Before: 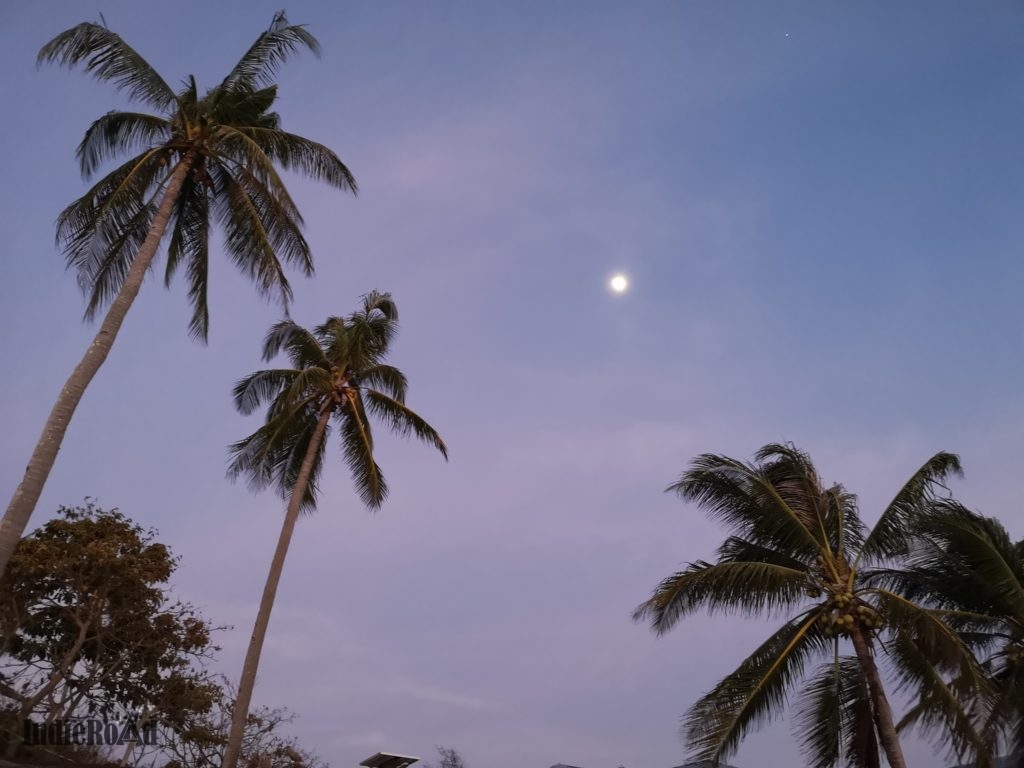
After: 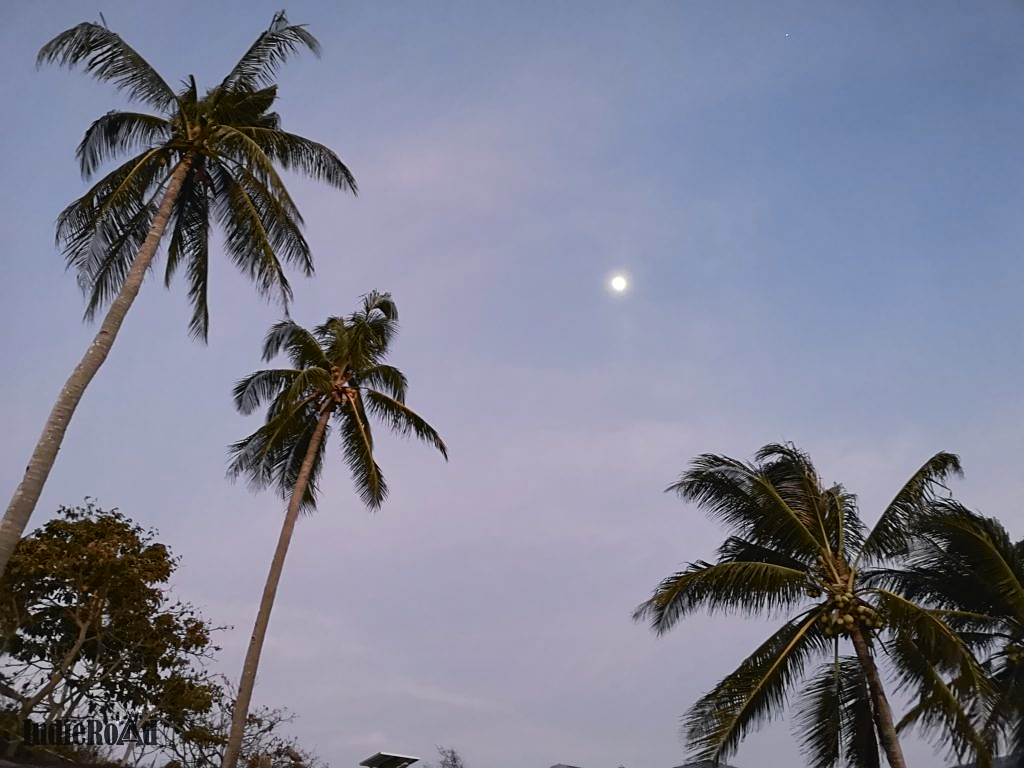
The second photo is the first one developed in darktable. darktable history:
tone curve: curves: ch0 [(0, 0.023) (0.037, 0.04) (0.131, 0.128) (0.304, 0.331) (0.504, 0.584) (0.616, 0.687) (0.704, 0.764) (0.808, 0.823) (1, 1)]; ch1 [(0, 0) (0.301, 0.3) (0.477, 0.472) (0.493, 0.497) (0.508, 0.501) (0.544, 0.541) (0.563, 0.565) (0.626, 0.66) (0.721, 0.776) (1, 1)]; ch2 [(0, 0) (0.249, 0.216) (0.349, 0.343) (0.424, 0.442) (0.476, 0.483) (0.502, 0.5) (0.517, 0.519) (0.532, 0.553) (0.569, 0.587) (0.634, 0.628) (0.706, 0.729) (0.828, 0.742) (1, 0.9)], color space Lab, independent channels, preserve colors none
shadows and highlights: shadows 32, highlights -32, soften with gaussian
sharpen: on, module defaults
